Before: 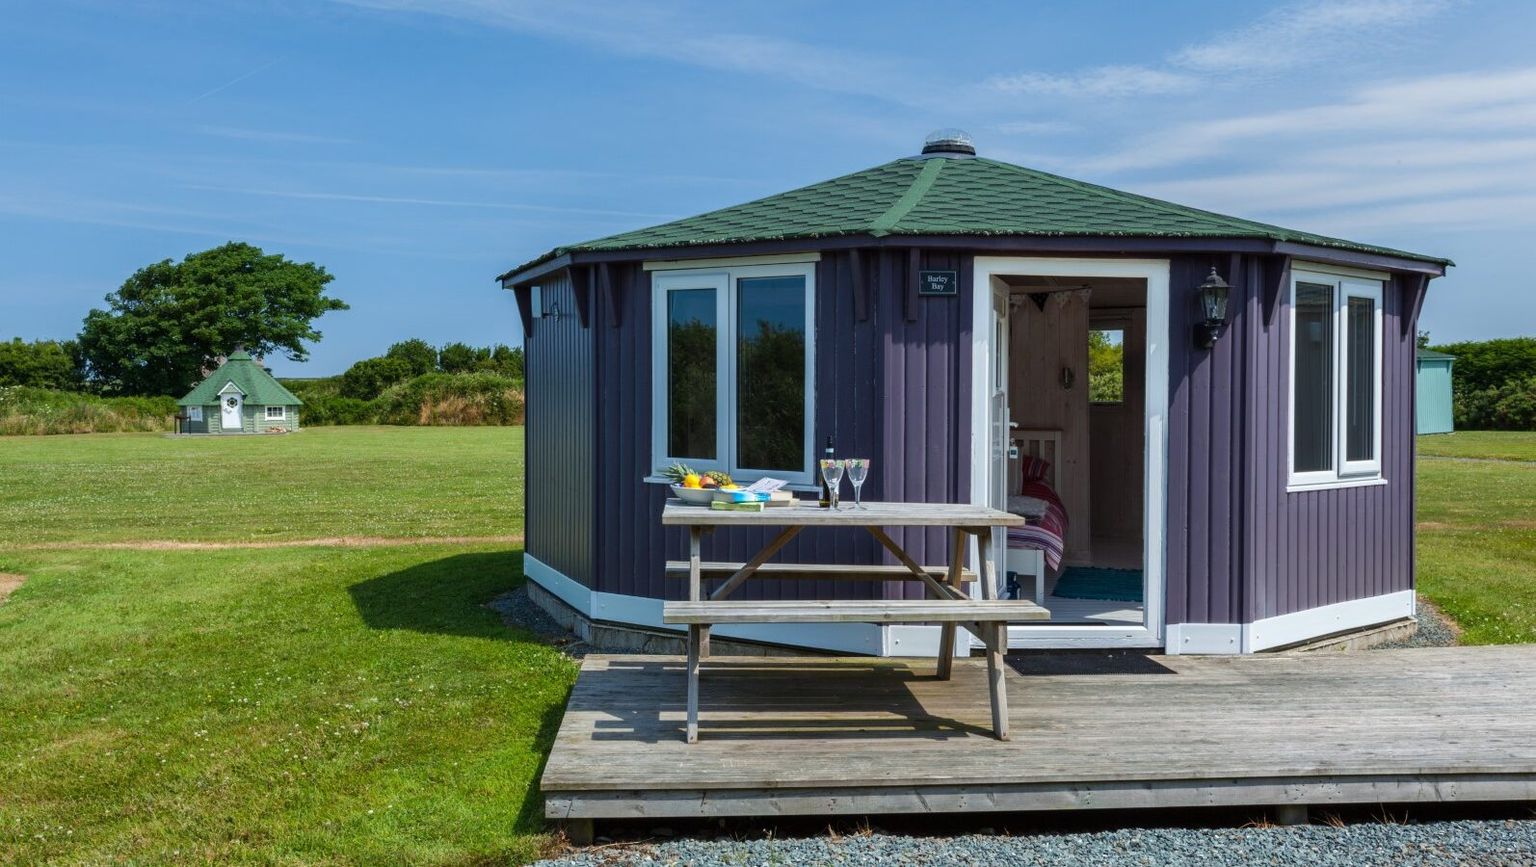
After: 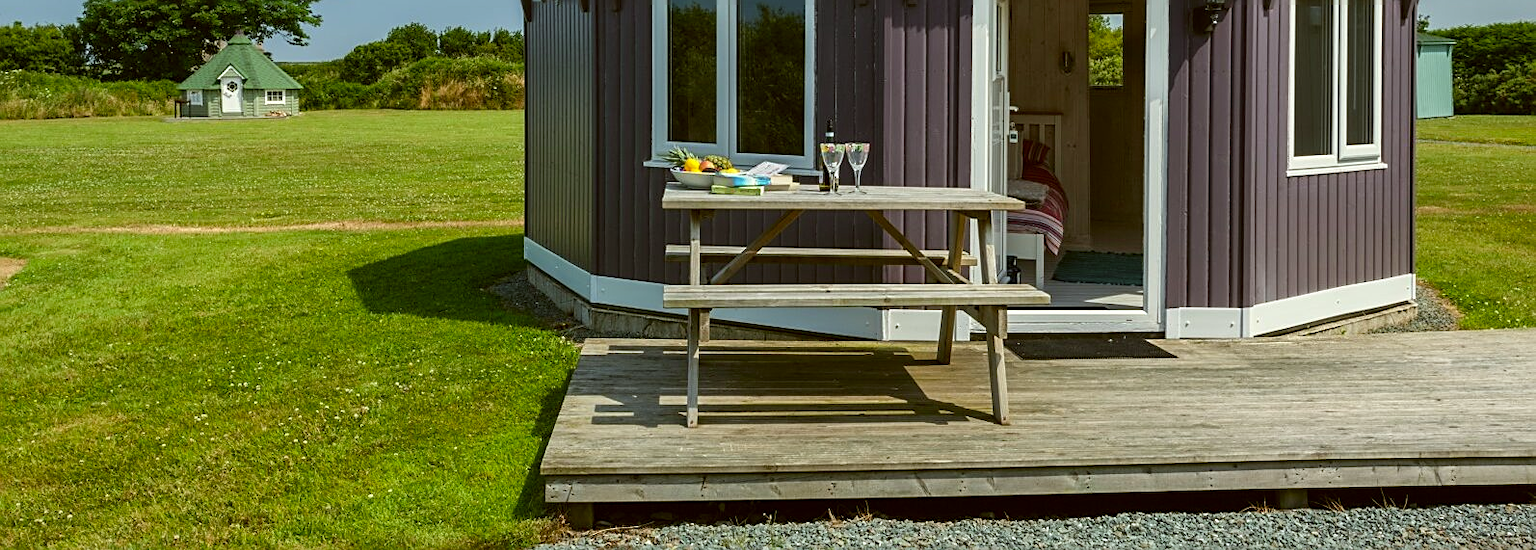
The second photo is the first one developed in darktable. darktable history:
crop and rotate: top 36.48%
color correction: highlights a* -1.43, highlights b* 10.33, shadows a* 0.268, shadows b* 18.92
sharpen: on, module defaults
